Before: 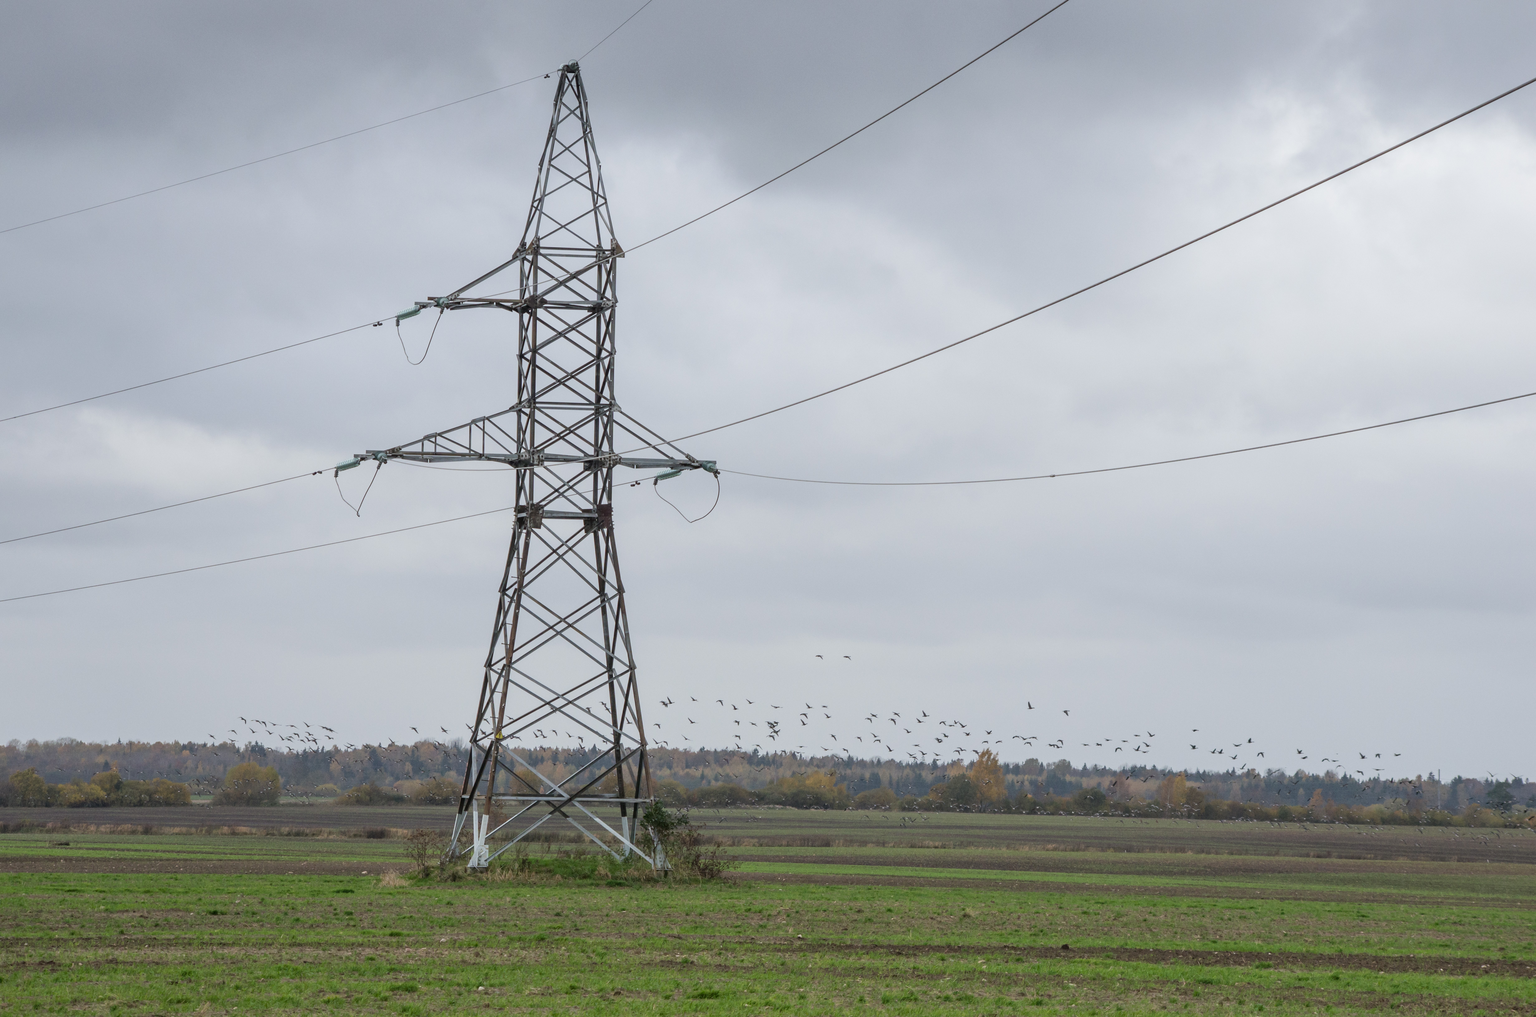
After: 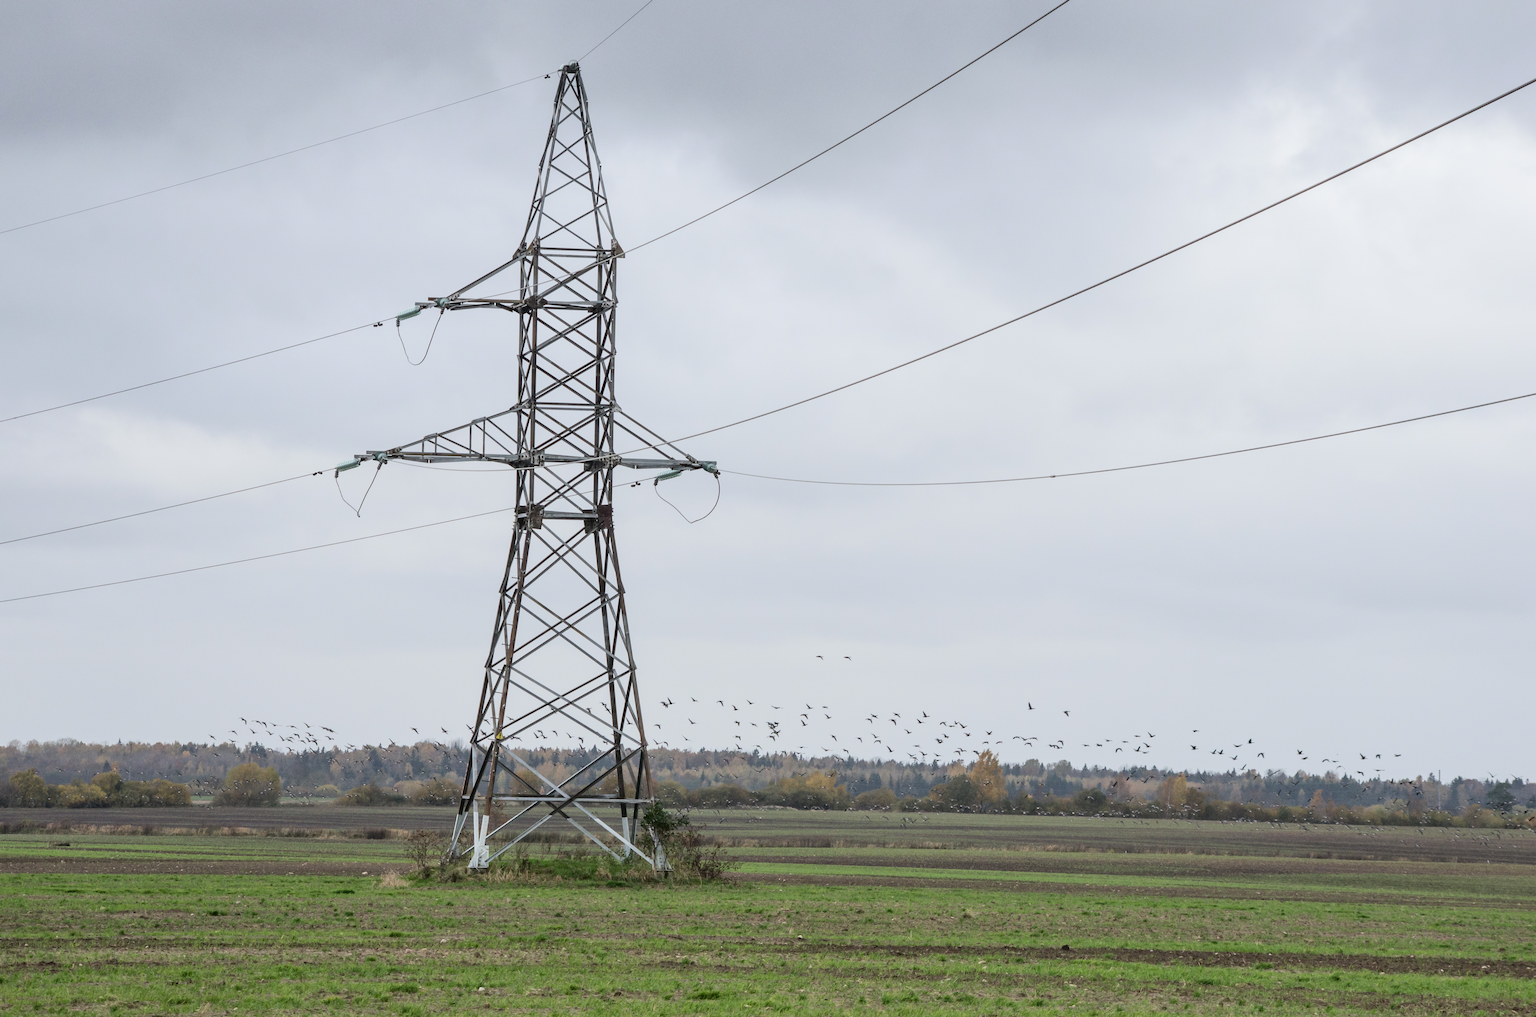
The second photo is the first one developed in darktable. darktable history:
tone curve: curves: ch0 [(0, 0) (0.003, 0.014) (0.011, 0.019) (0.025, 0.026) (0.044, 0.037) (0.069, 0.053) (0.1, 0.083) (0.136, 0.121) (0.177, 0.163) (0.224, 0.22) (0.277, 0.281) (0.335, 0.354) (0.399, 0.436) (0.468, 0.526) (0.543, 0.612) (0.623, 0.706) (0.709, 0.79) (0.801, 0.858) (0.898, 0.925) (1, 1)], color space Lab, independent channels
